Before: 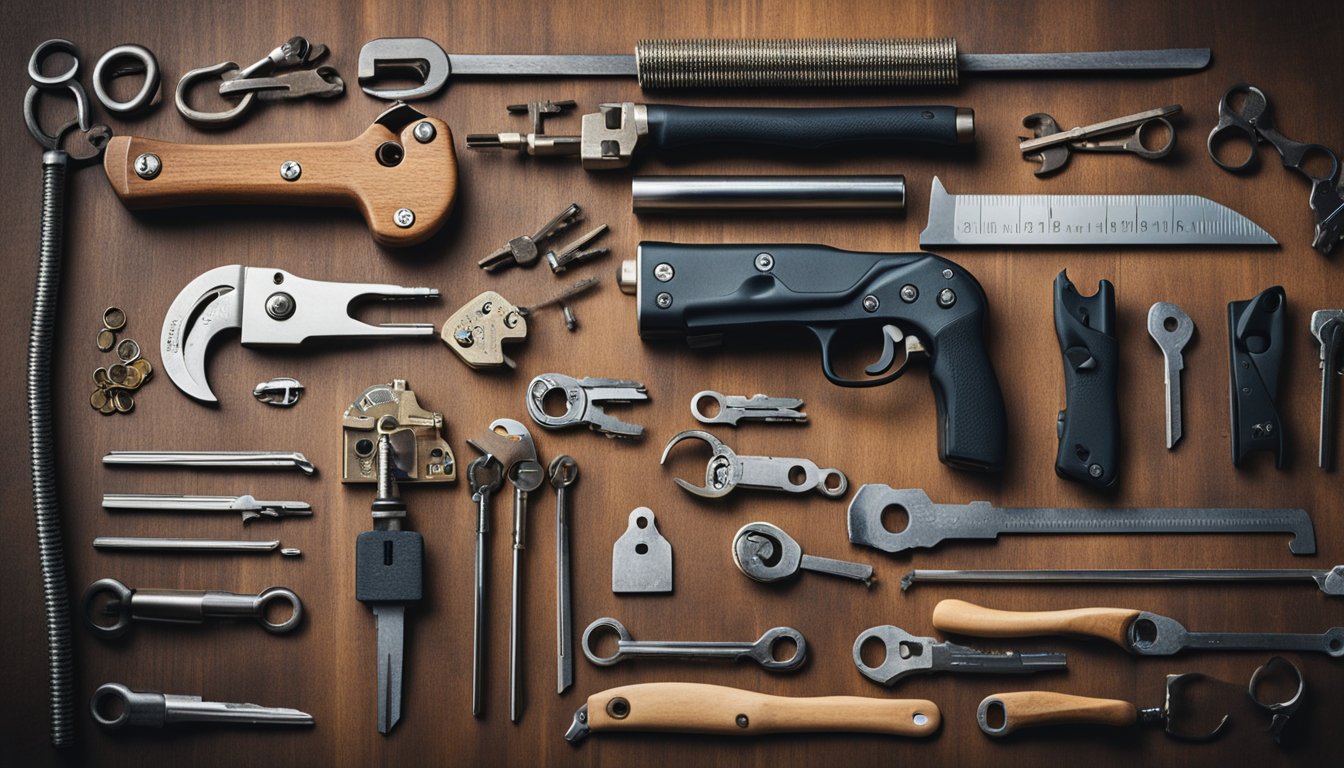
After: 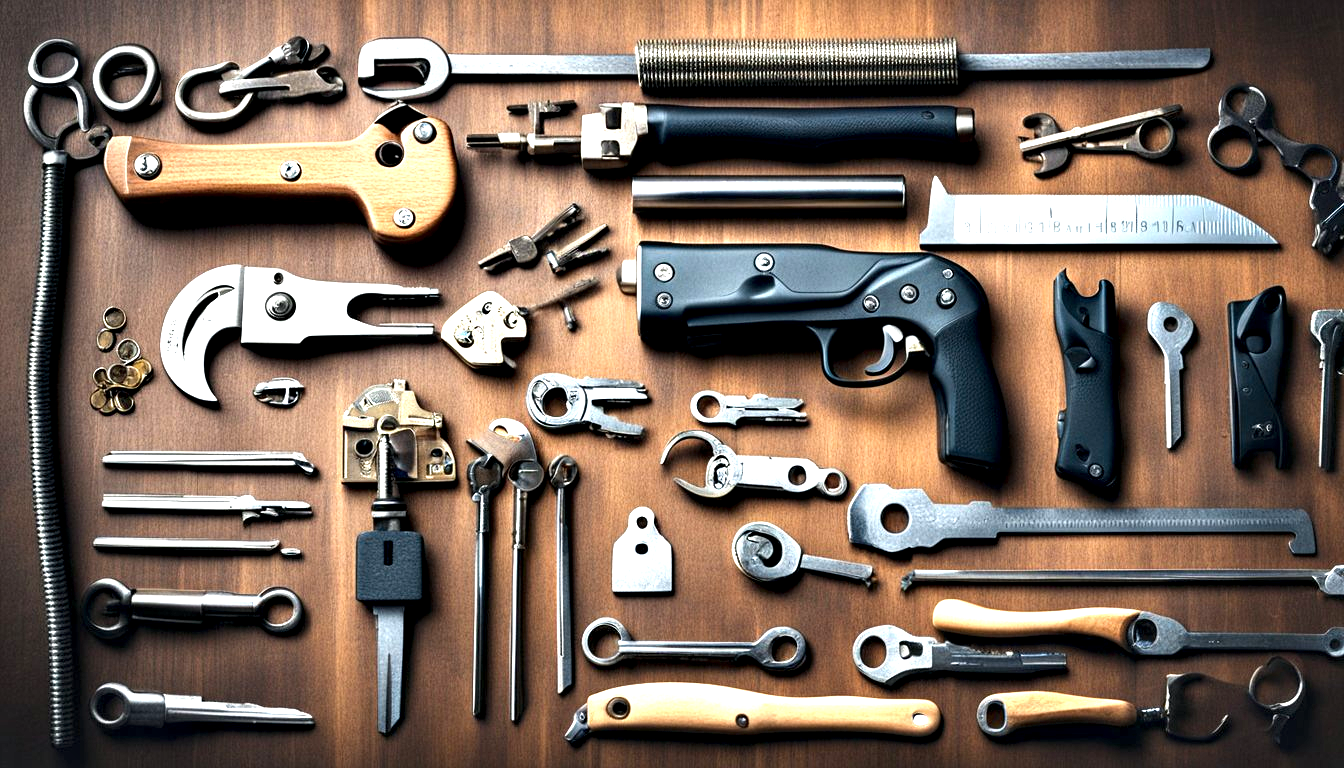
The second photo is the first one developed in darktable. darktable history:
exposure: exposure 0.925 EV, compensate exposure bias true, compensate highlight preservation false
contrast equalizer: octaves 7, y [[0.6 ×6], [0.55 ×6], [0 ×6], [0 ×6], [0 ×6]]
